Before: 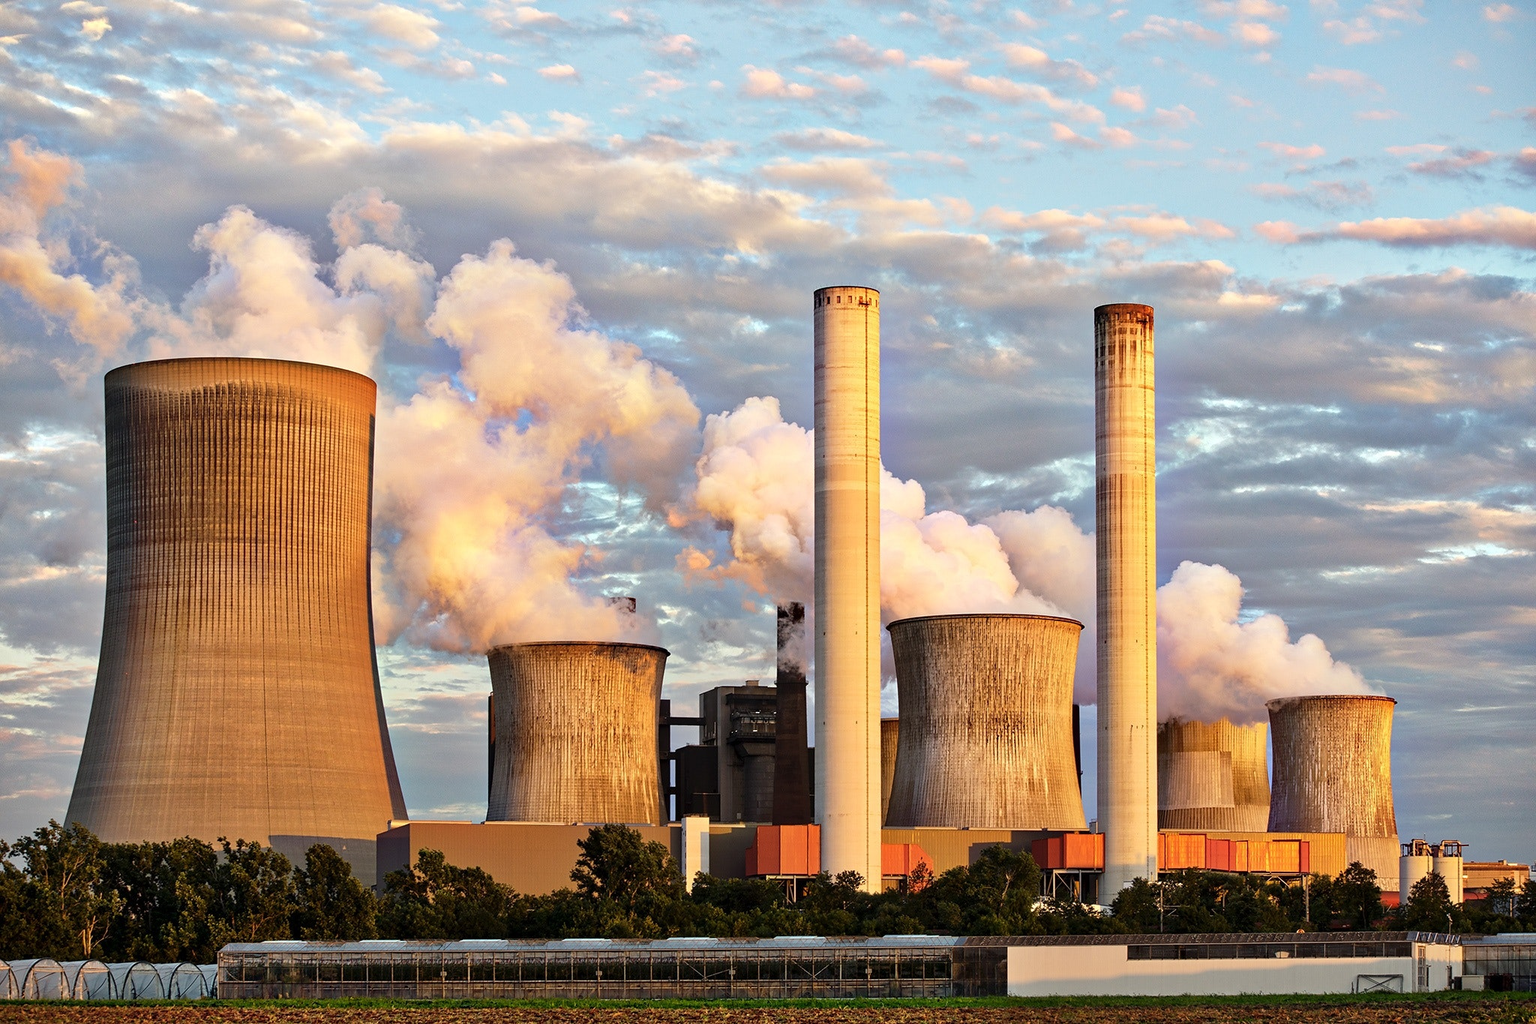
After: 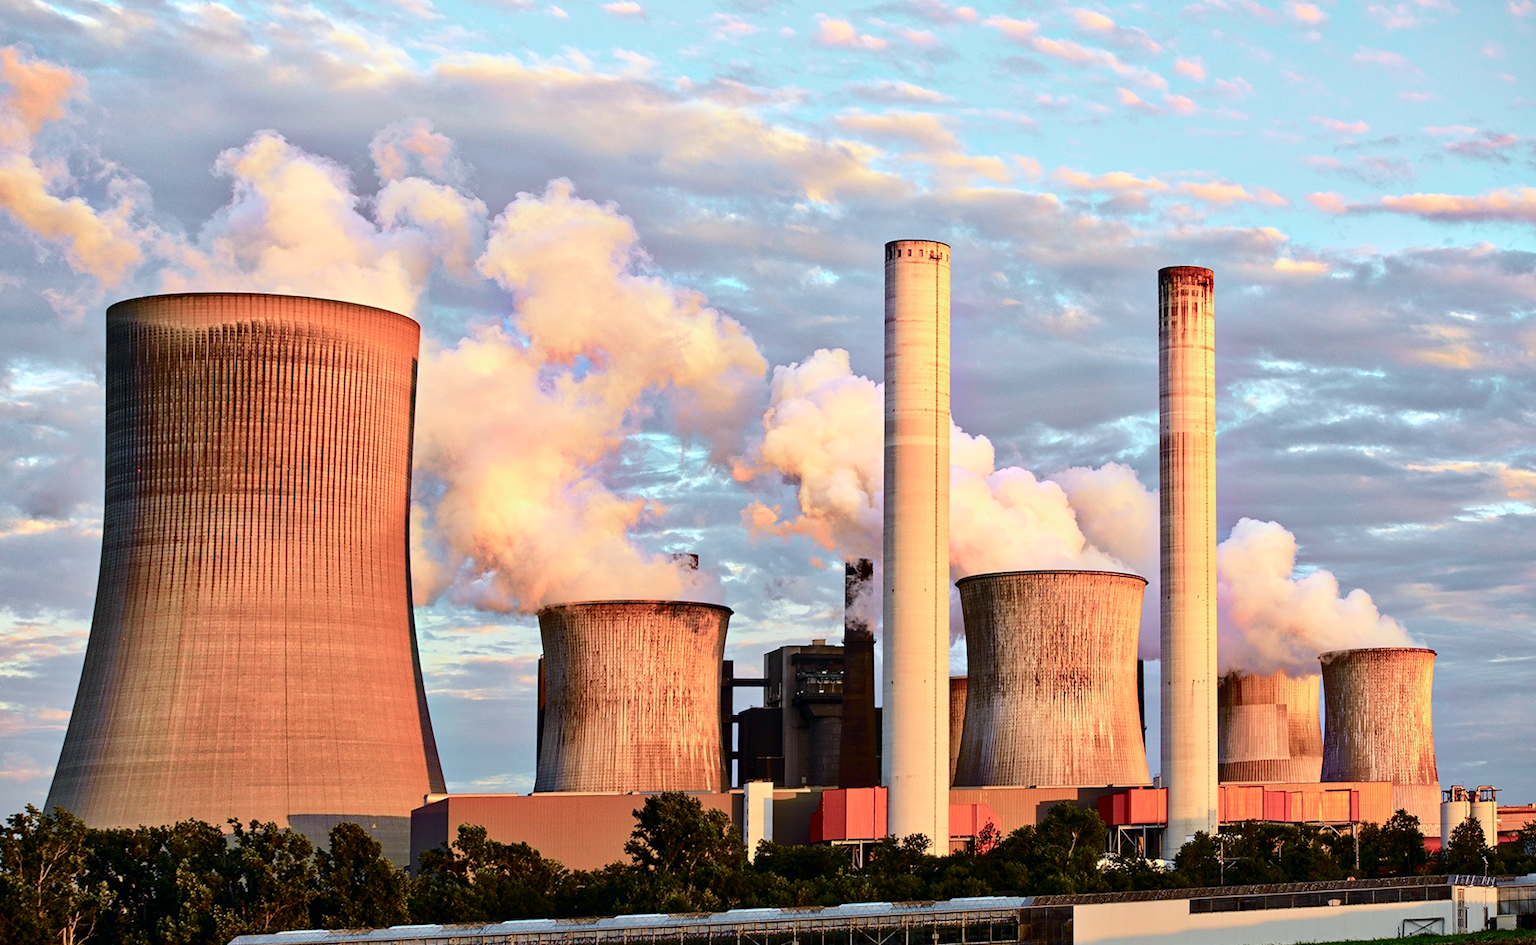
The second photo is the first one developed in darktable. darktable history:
rotate and perspective: rotation -0.013°, lens shift (vertical) -0.027, lens shift (horizontal) 0.178, crop left 0.016, crop right 0.989, crop top 0.082, crop bottom 0.918
white balance: red 0.967, blue 1.049
crop and rotate: angle -0.5°
tone curve: curves: ch0 [(0, 0) (0.033, 0.016) (0.171, 0.127) (0.33, 0.331) (0.432, 0.475) (0.601, 0.665) (0.843, 0.876) (1, 1)]; ch1 [(0, 0) (0.339, 0.349) (0.445, 0.42) (0.476, 0.47) (0.501, 0.499) (0.516, 0.525) (0.548, 0.563) (0.584, 0.633) (0.728, 0.746) (1, 1)]; ch2 [(0, 0) (0.327, 0.324) (0.417, 0.44) (0.46, 0.453) (0.502, 0.498) (0.517, 0.524) (0.53, 0.554) (0.579, 0.599) (0.745, 0.704) (1, 1)], color space Lab, independent channels, preserve colors none
